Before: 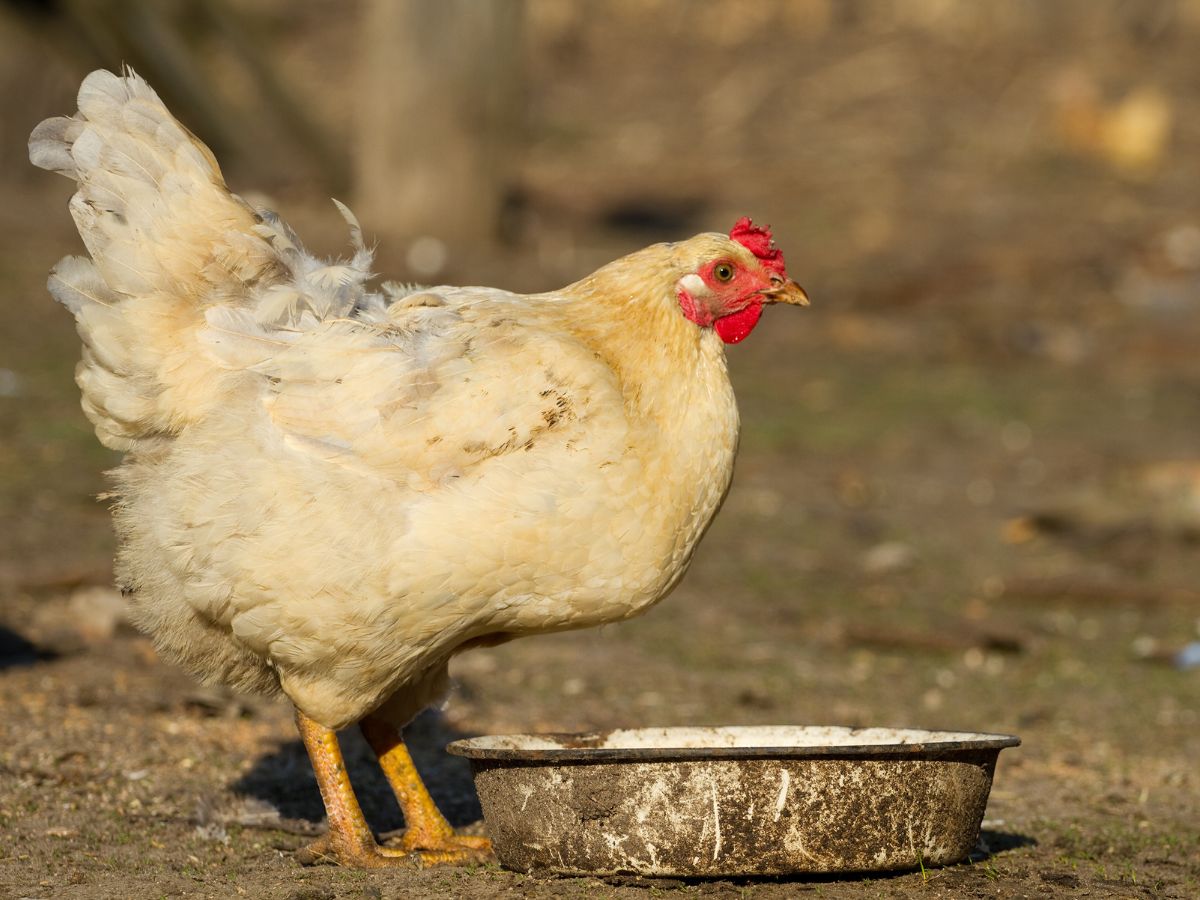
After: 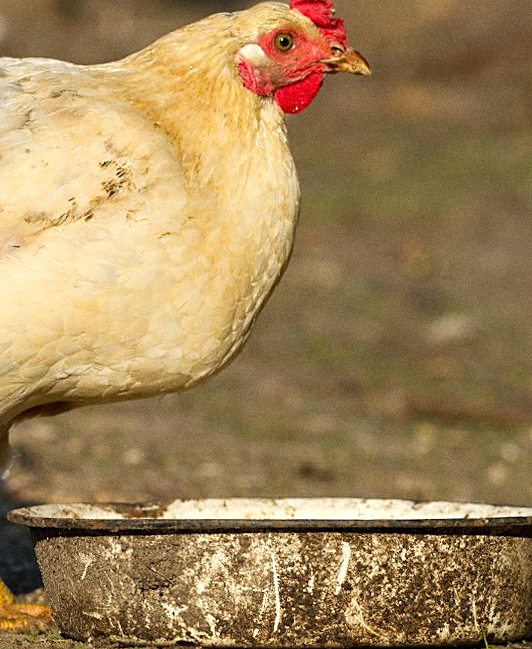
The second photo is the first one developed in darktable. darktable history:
sharpen: on, module defaults
rotate and perspective: lens shift (horizontal) -0.055, automatic cropping off
crop: left 35.432%, top 26.233%, right 20.145%, bottom 3.432%
levels: levels [0, 0.474, 0.947]
grain: coarseness 0.09 ISO
